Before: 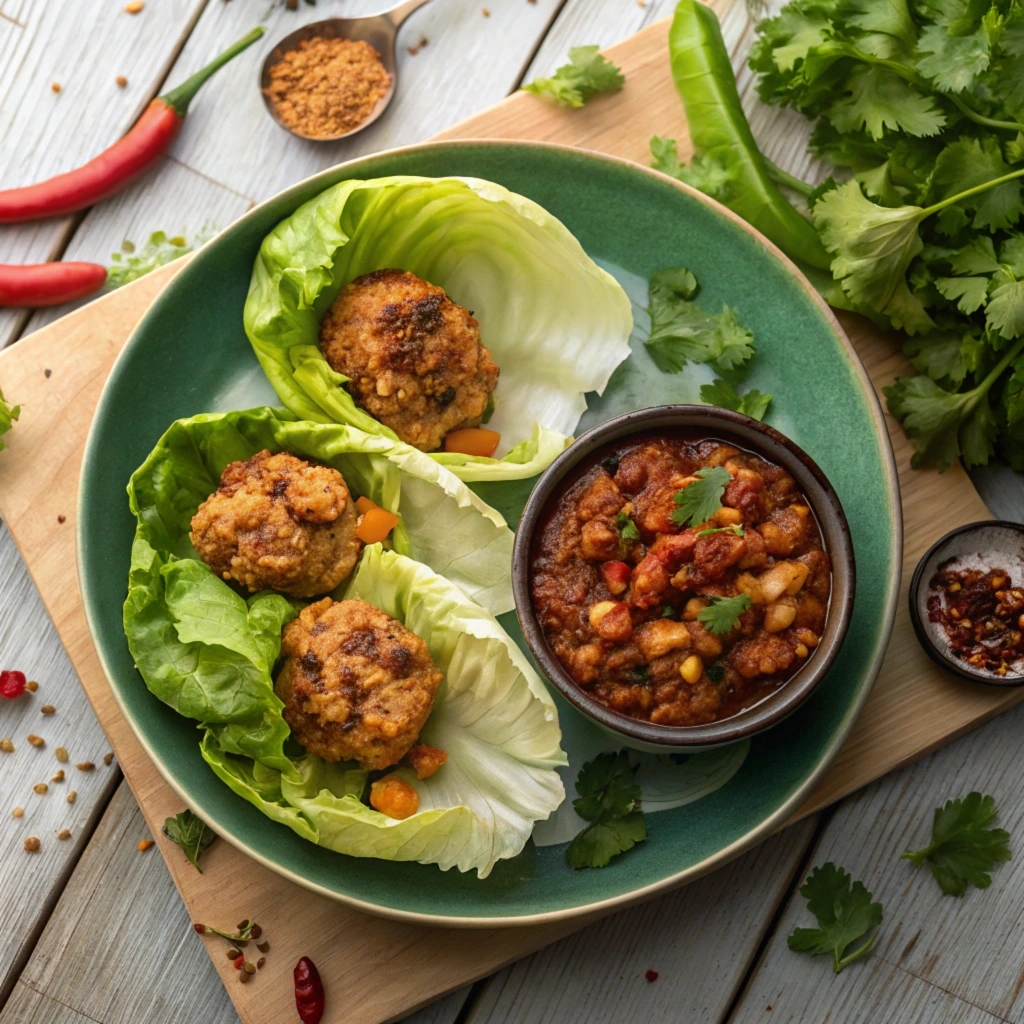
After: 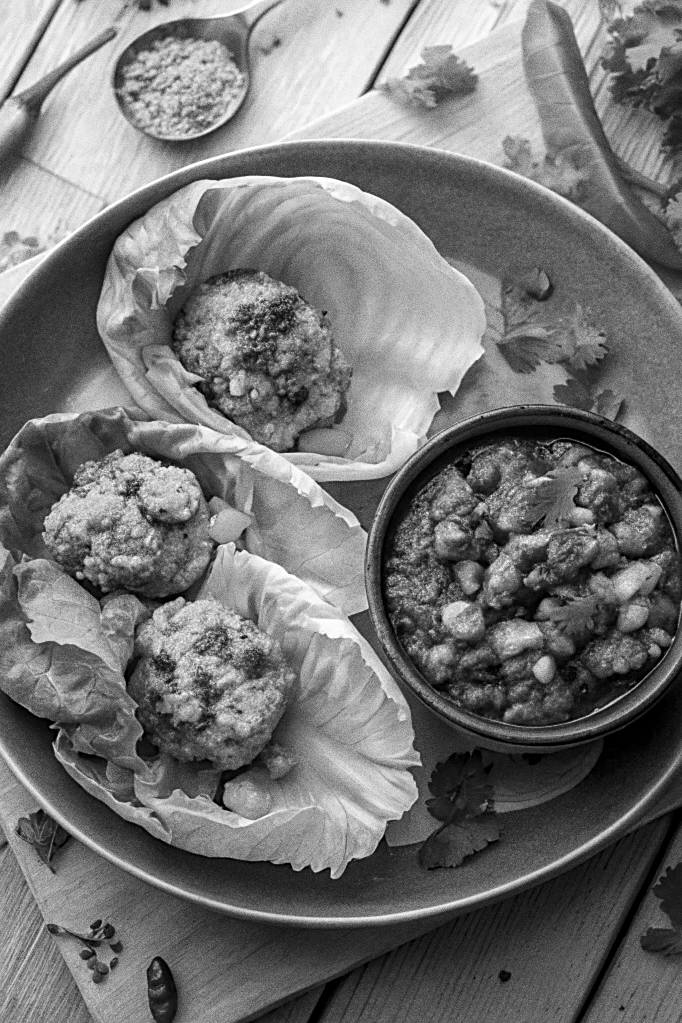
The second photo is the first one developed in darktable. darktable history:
sharpen: on, module defaults
grain: coarseness 0.09 ISO, strength 40%
local contrast: highlights 100%, shadows 100%, detail 120%, midtone range 0.2
color zones: curves: ch0 [(0.004, 0.588) (0.116, 0.636) (0.259, 0.476) (0.423, 0.464) (0.75, 0.5)]; ch1 [(0, 0) (0.143, 0) (0.286, 0) (0.429, 0) (0.571, 0) (0.714, 0) (0.857, 0)]
crop and rotate: left 14.385%, right 18.948%
white balance: red 0.976, blue 1.04
